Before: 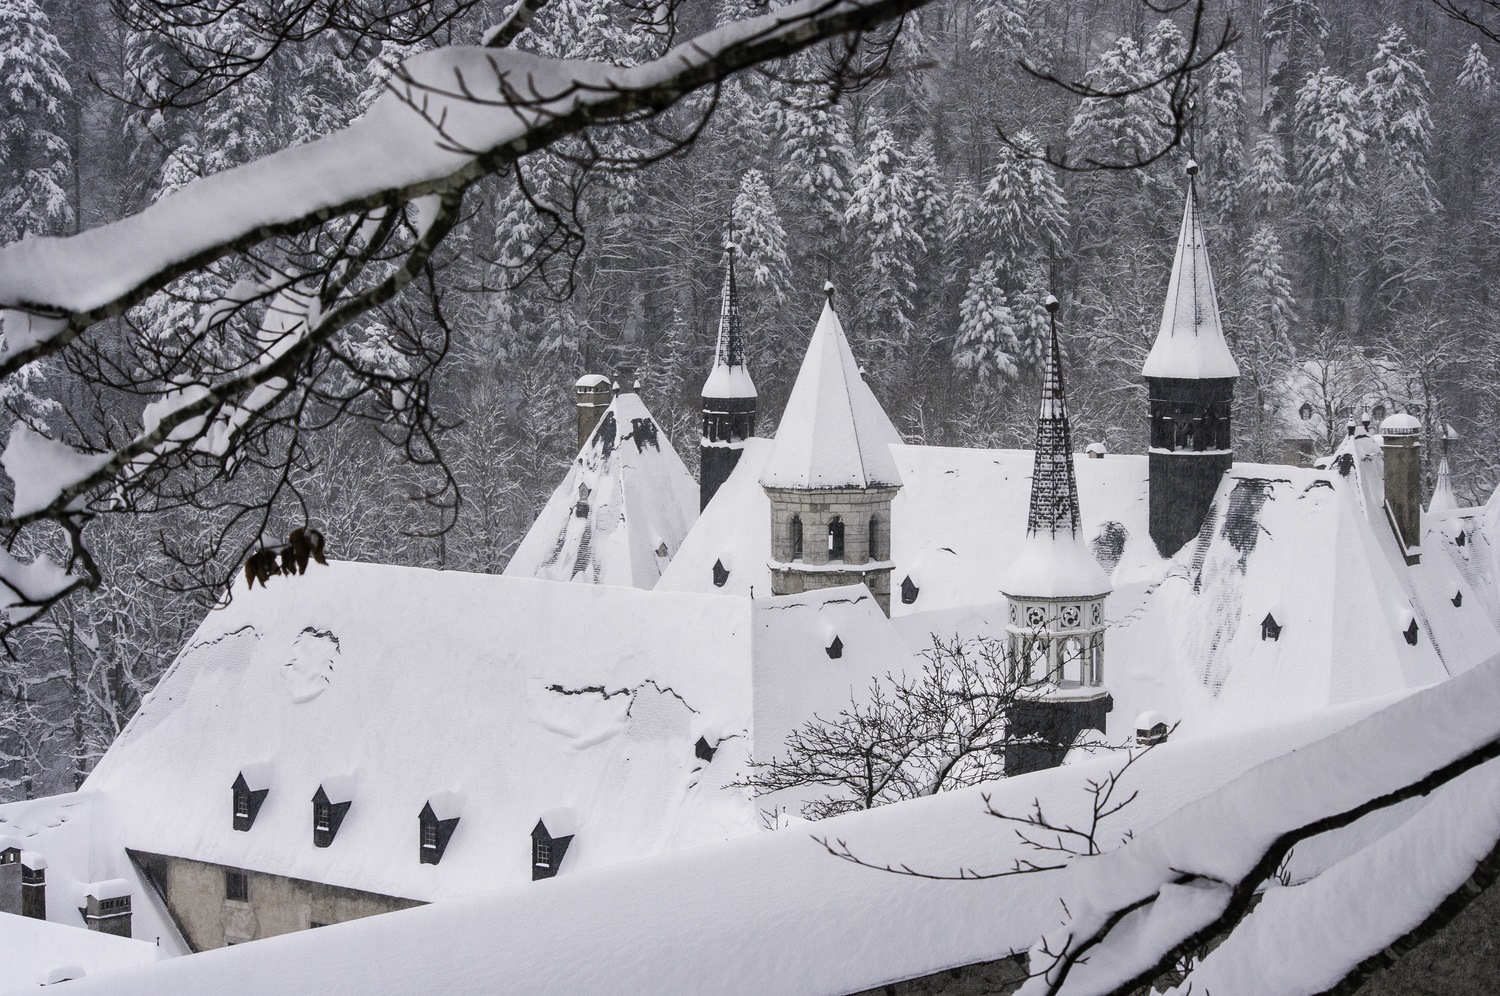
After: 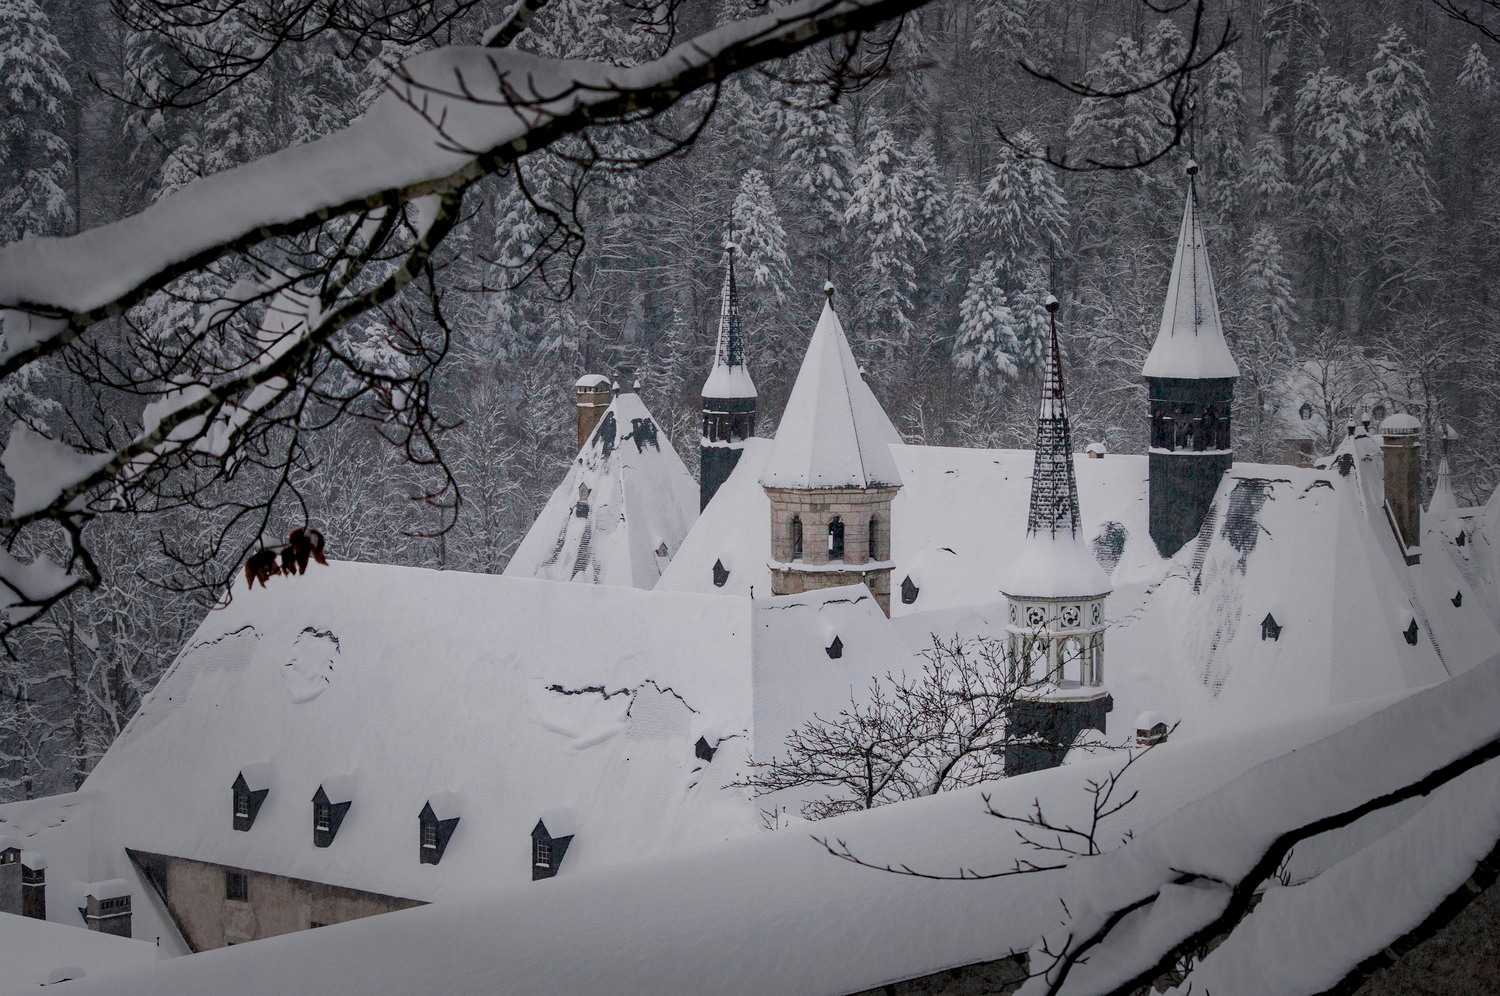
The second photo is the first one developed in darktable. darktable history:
exposure: black level correction 0.009, exposure -0.637 EV, compensate highlight preservation false
vignetting: fall-off start 48.41%, automatic ratio true, width/height ratio 1.29, unbound false
haze removal: compatibility mode true, adaptive false
color balance rgb: perceptual saturation grading › global saturation 30%, global vibrance 20%
color balance: output saturation 110%
